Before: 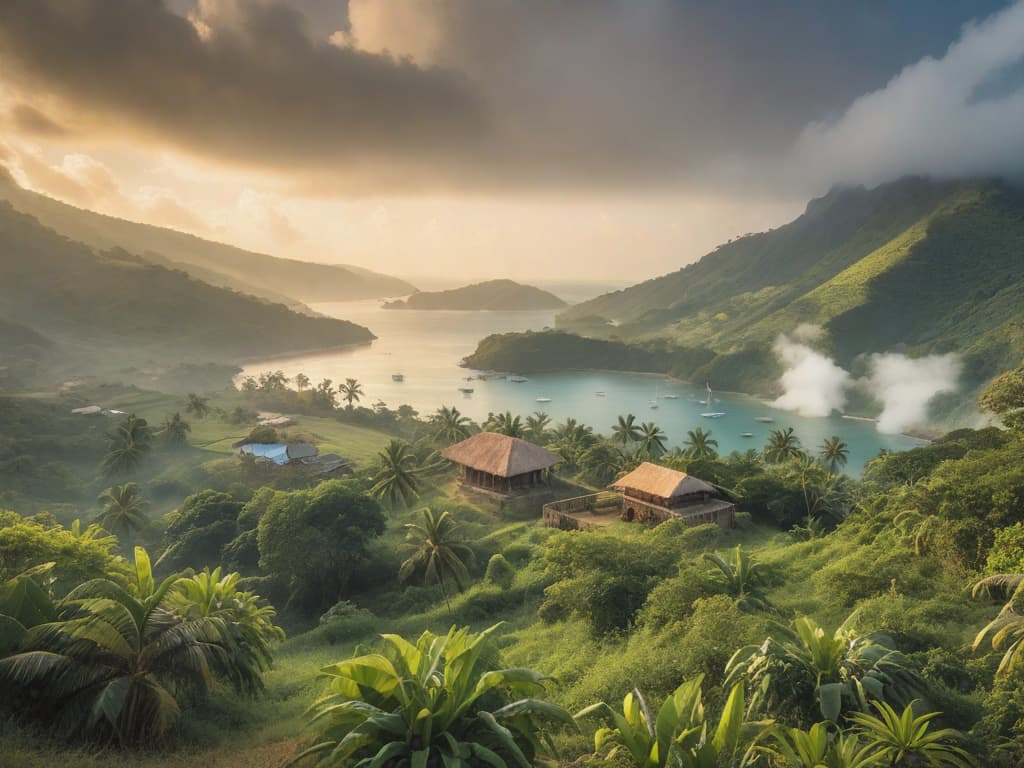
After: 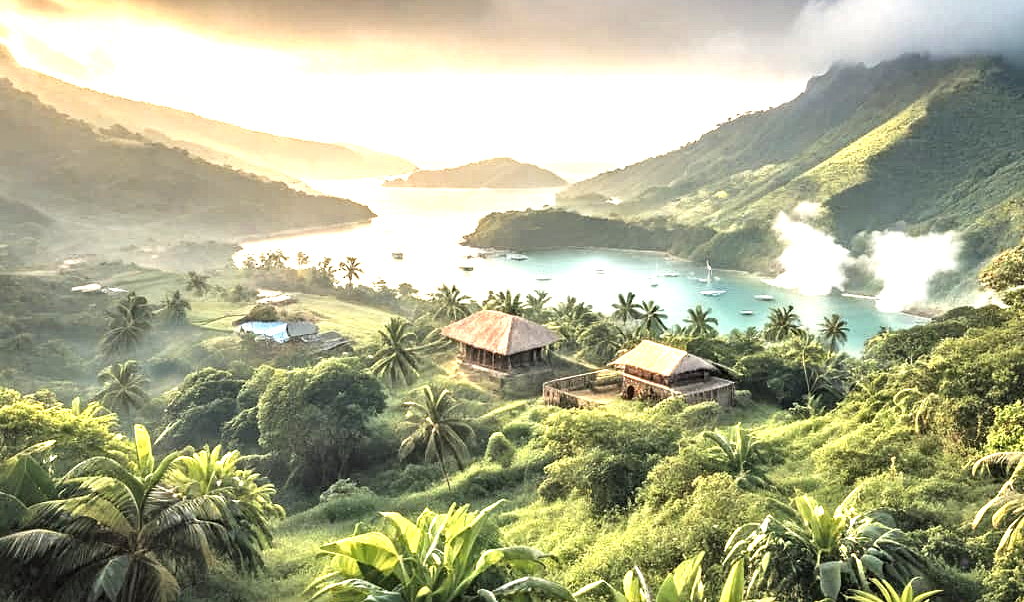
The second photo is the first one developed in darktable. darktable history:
exposure: black level correction 0, exposure 1 EV, compensate highlight preservation false
contrast brightness saturation: saturation -0.059
crop and rotate: top 15.991%, bottom 5.53%
contrast equalizer: octaves 7, y [[0.5, 0.542, 0.583, 0.625, 0.667, 0.708], [0.5 ×6], [0.5 ×6], [0 ×6], [0 ×6]]
tone equalizer: -8 EV -0.446 EV, -7 EV -0.386 EV, -6 EV -0.314 EV, -5 EV -0.242 EV, -3 EV 0.197 EV, -2 EV 0.327 EV, -1 EV 0.385 EV, +0 EV 0.433 EV, mask exposure compensation -0.496 EV
